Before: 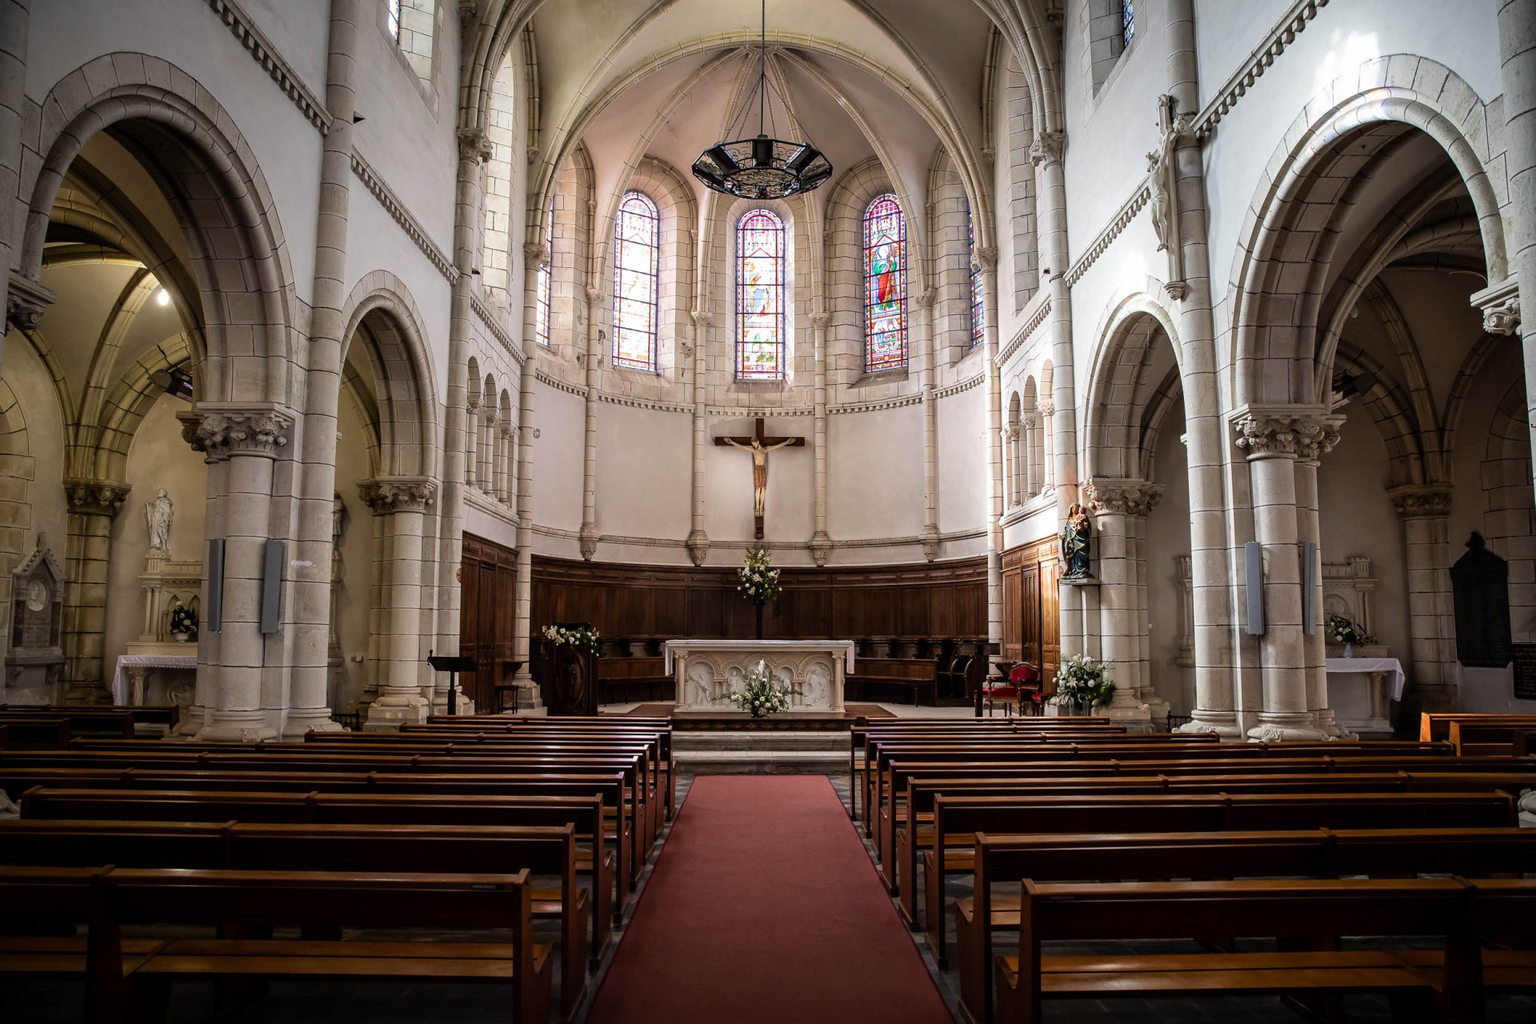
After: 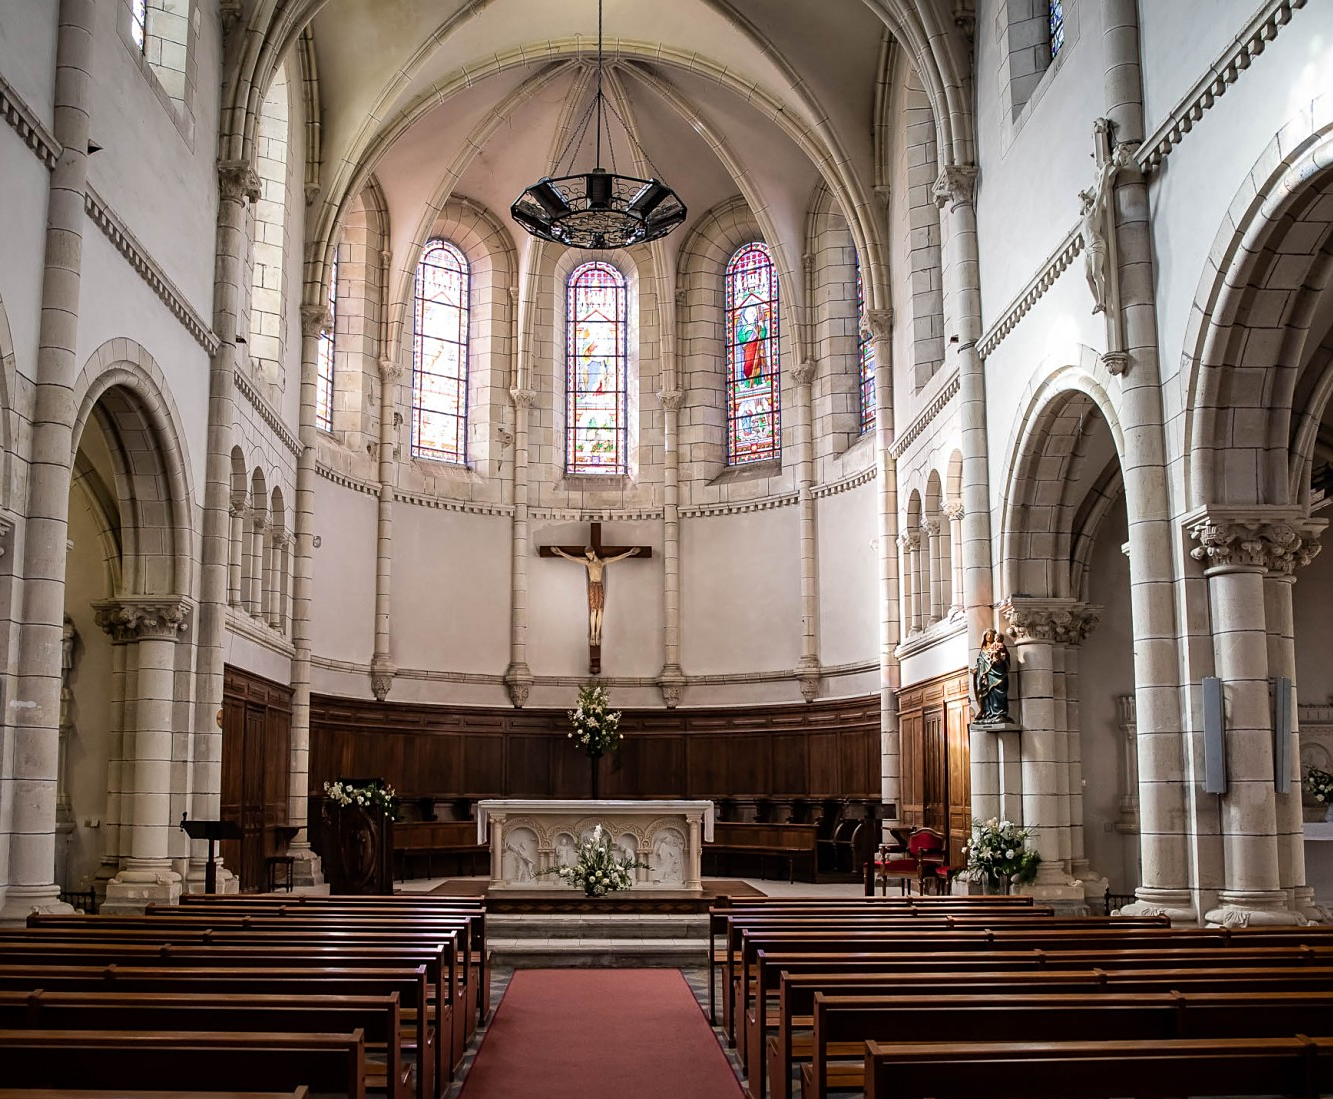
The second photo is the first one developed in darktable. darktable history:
crop: left 18.443%, right 12.117%, bottom 14.067%
sharpen: amount 0.208
